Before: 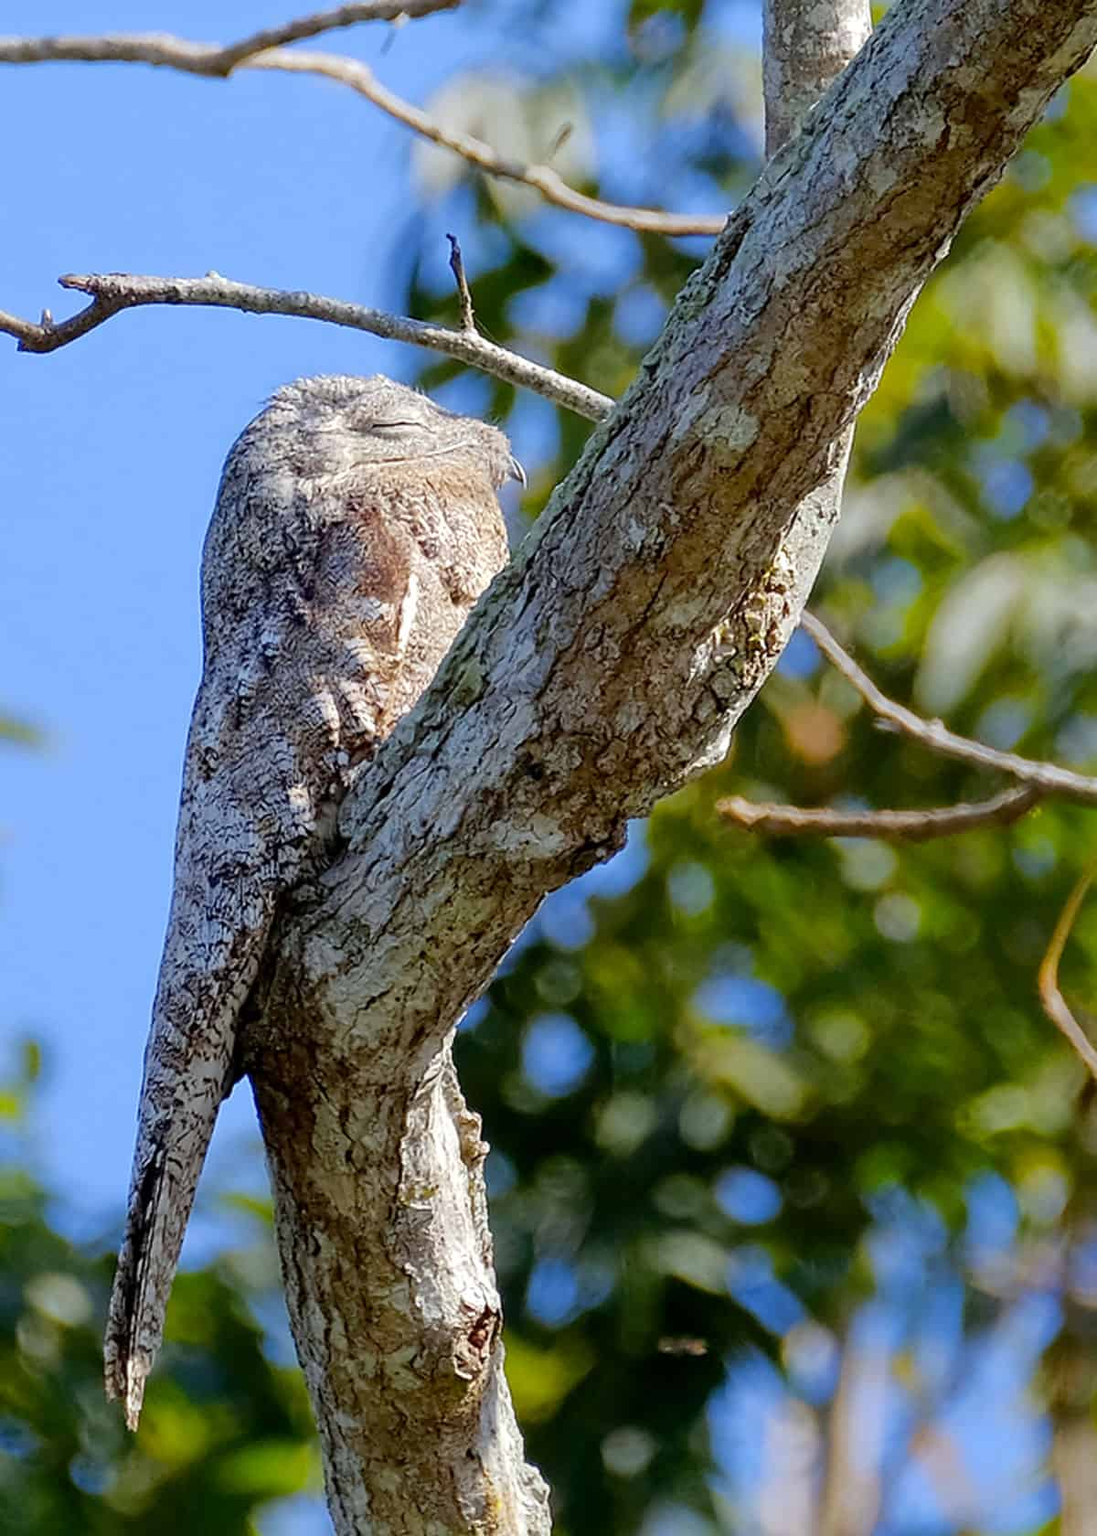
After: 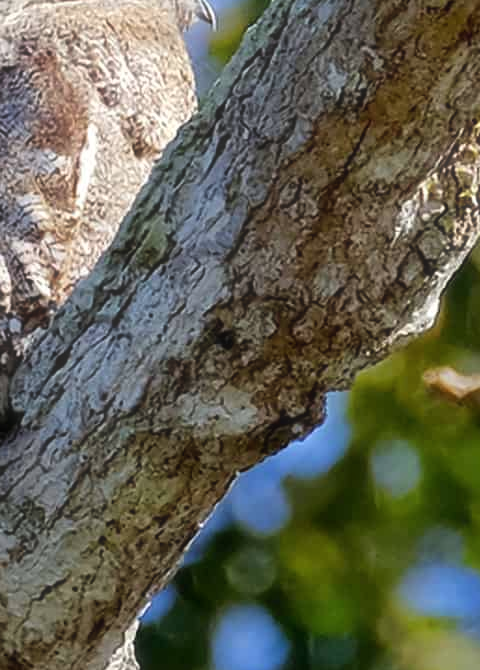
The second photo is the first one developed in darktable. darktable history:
crop: left 30.021%, top 30.048%, right 29.934%, bottom 30.048%
haze removal: strength -0.102, adaptive false
shadows and highlights: radius 328.96, shadows 54.53, highlights -99.87, compress 94.54%, soften with gaussian
